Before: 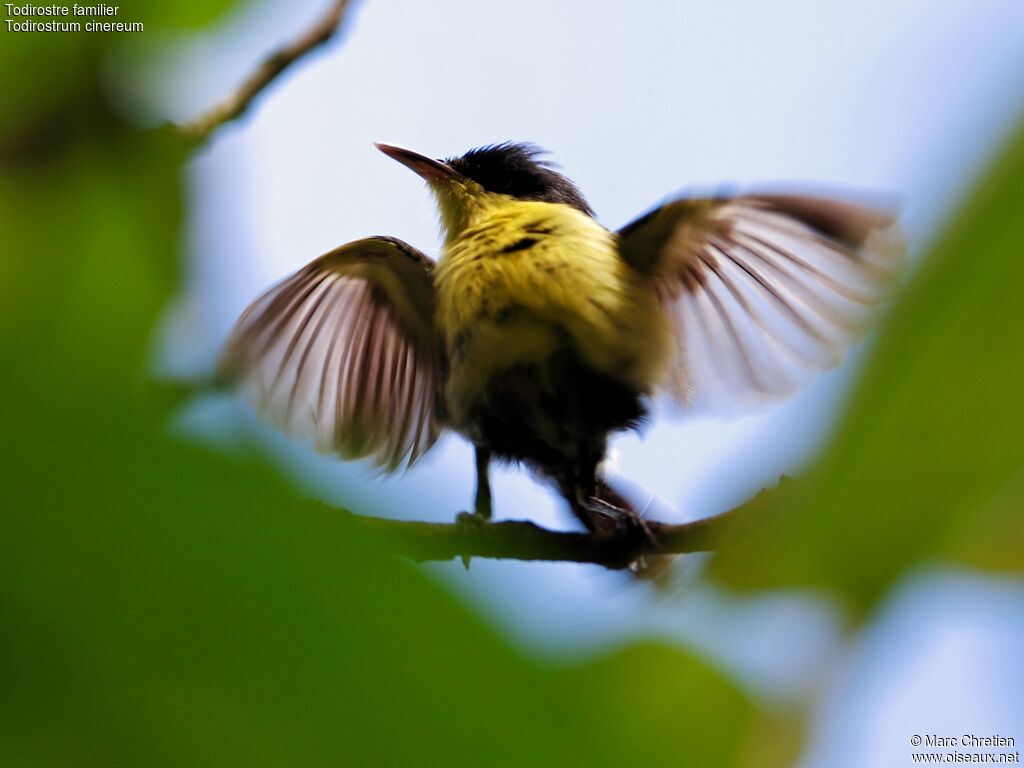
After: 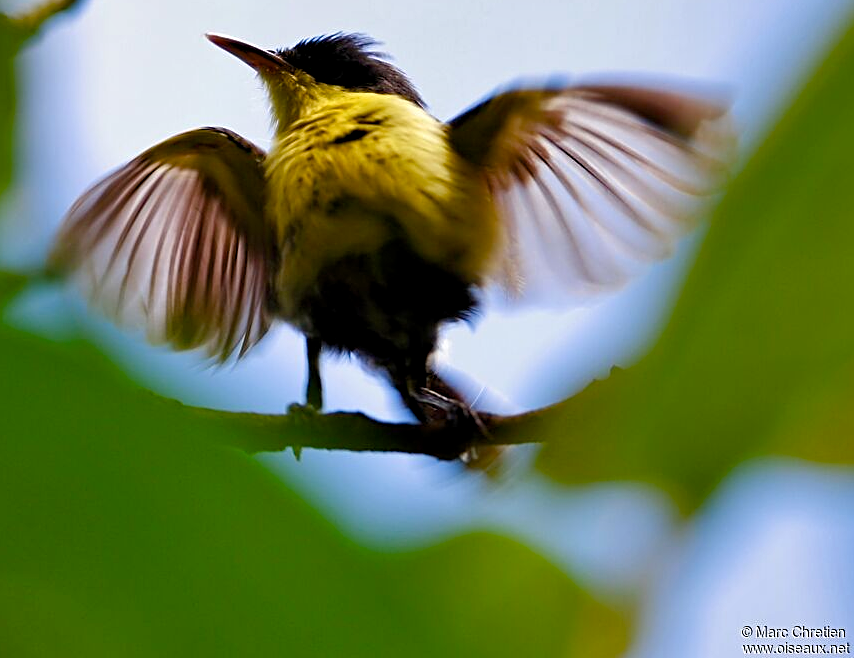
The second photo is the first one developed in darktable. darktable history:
sharpen: on, module defaults
crop: left 16.512%, top 14.293%
shadows and highlights: shadows 60.8, soften with gaussian
color balance rgb: shadows fall-off 102.81%, perceptual saturation grading › global saturation 20%, perceptual saturation grading › highlights -25.078%, perceptual saturation grading › shadows 25.927%, mask middle-gray fulcrum 22.735%, global vibrance 14.267%
exposure: black level correction 0.001, compensate highlight preservation false
